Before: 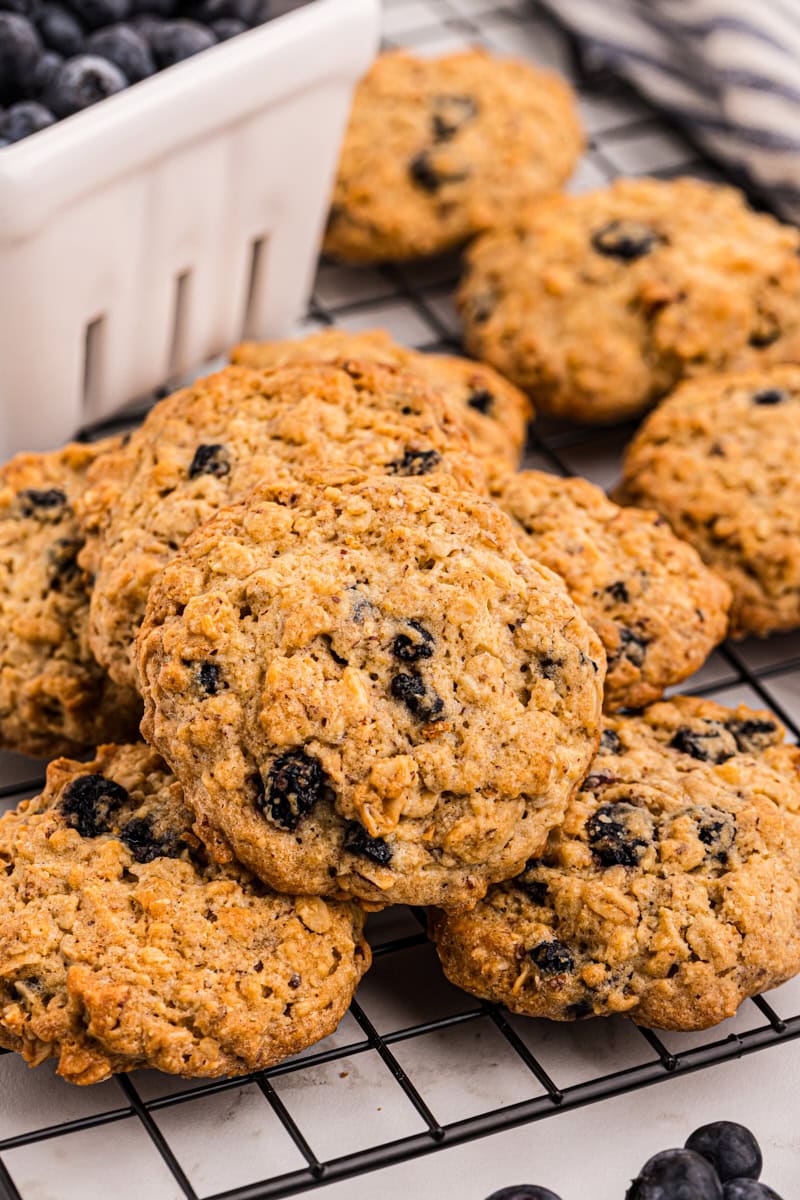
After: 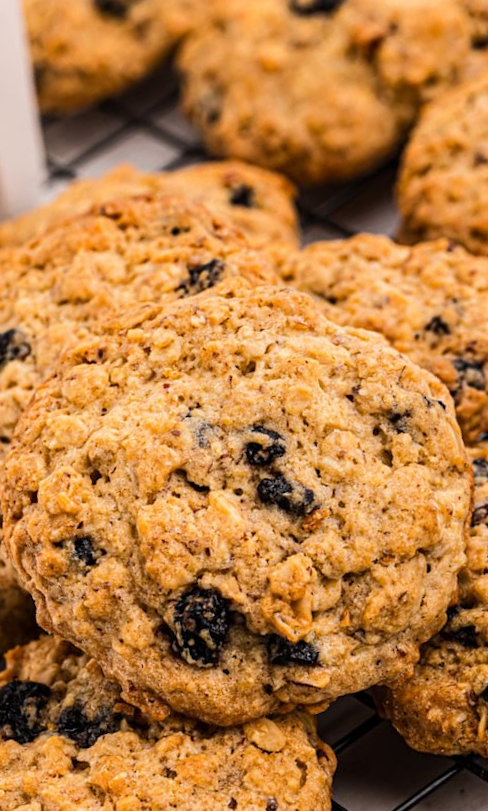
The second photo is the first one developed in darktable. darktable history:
crop and rotate: angle 20.56°, left 6.948%, right 3.721%, bottom 1.106%
